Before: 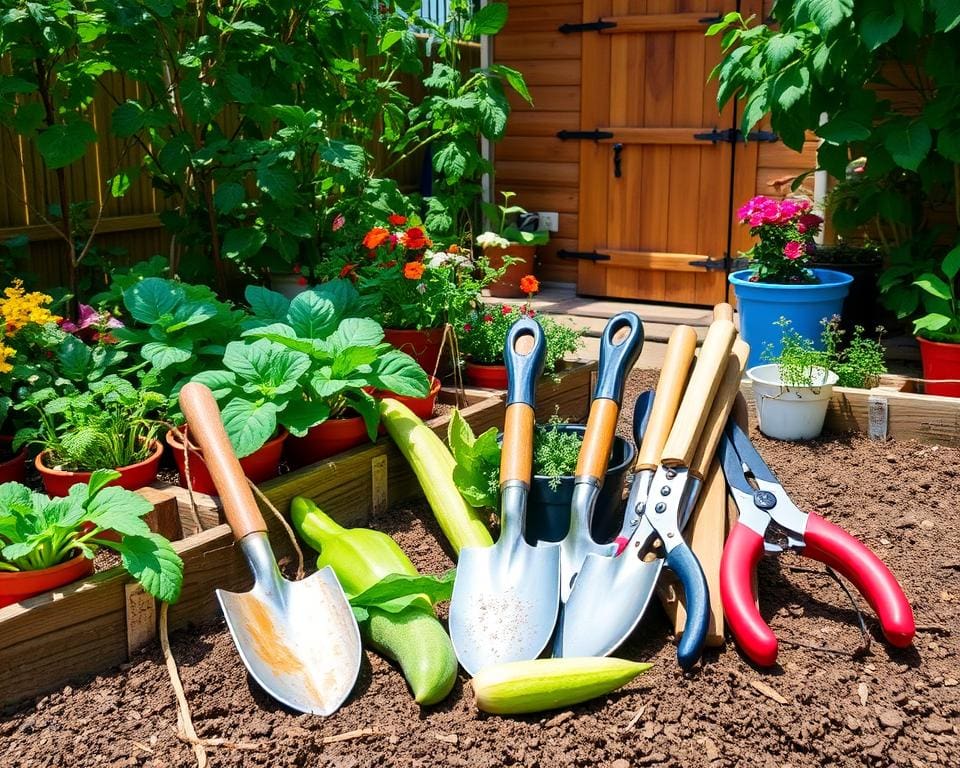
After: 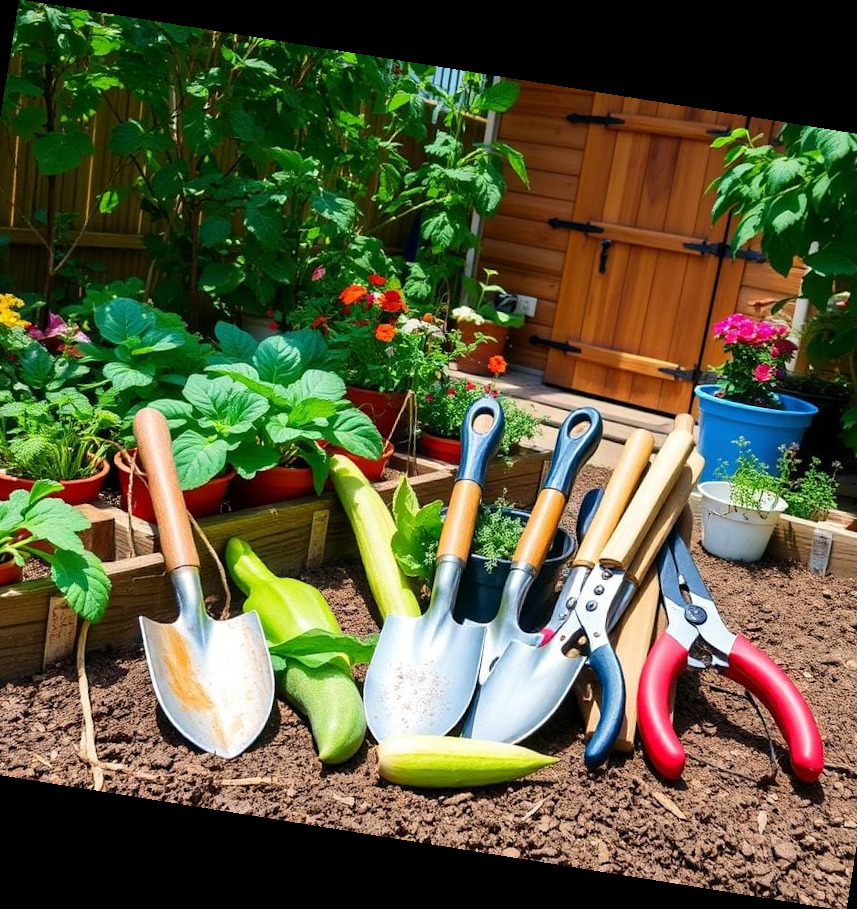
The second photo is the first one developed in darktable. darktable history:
rotate and perspective: rotation 9.12°, automatic cropping off
crop and rotate: left 9.597%, right 10.195%
